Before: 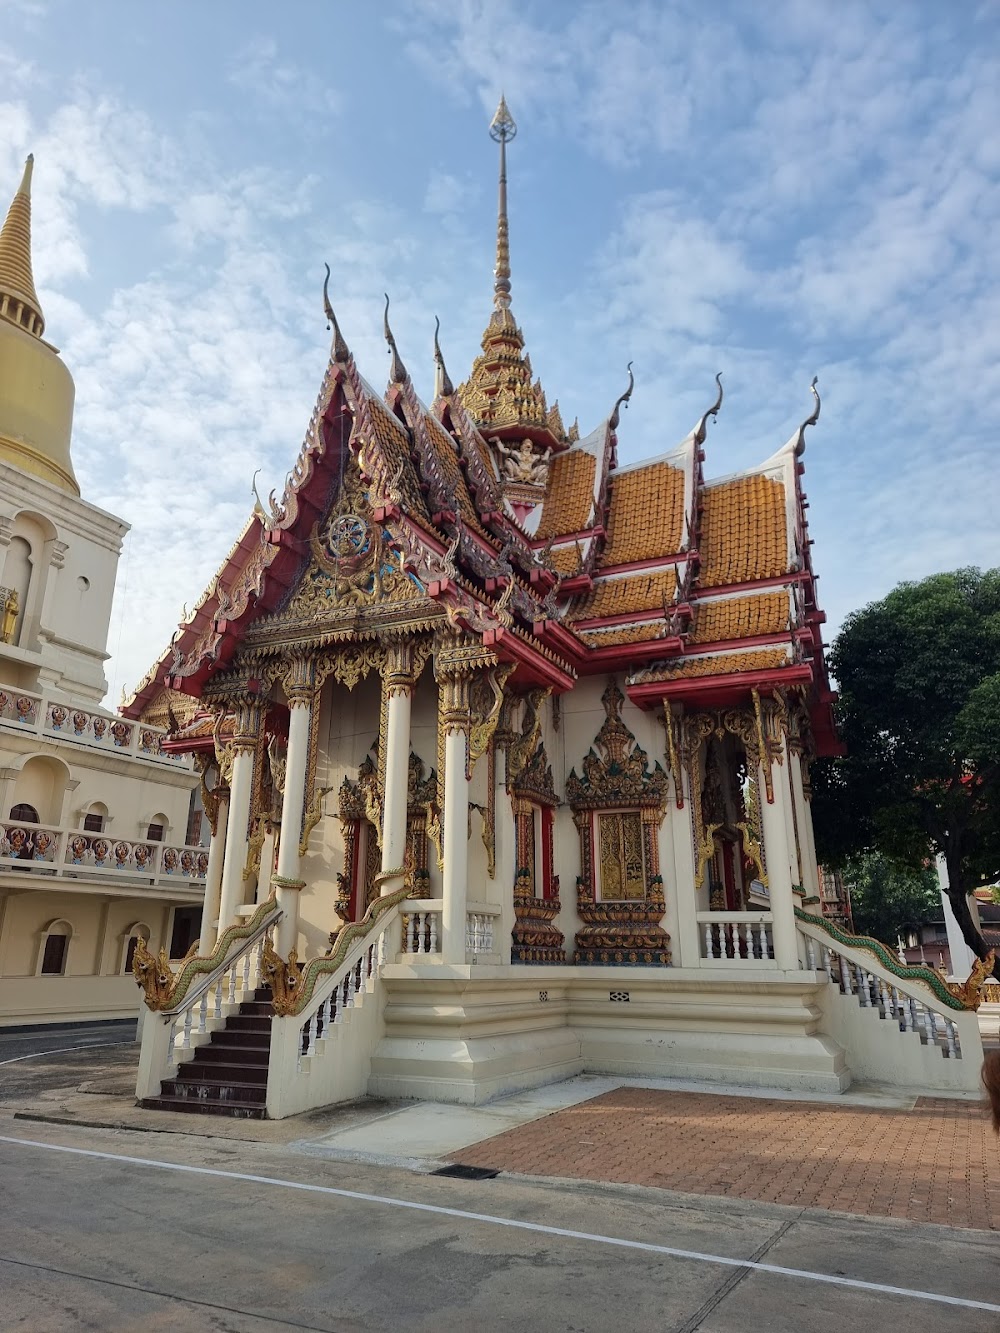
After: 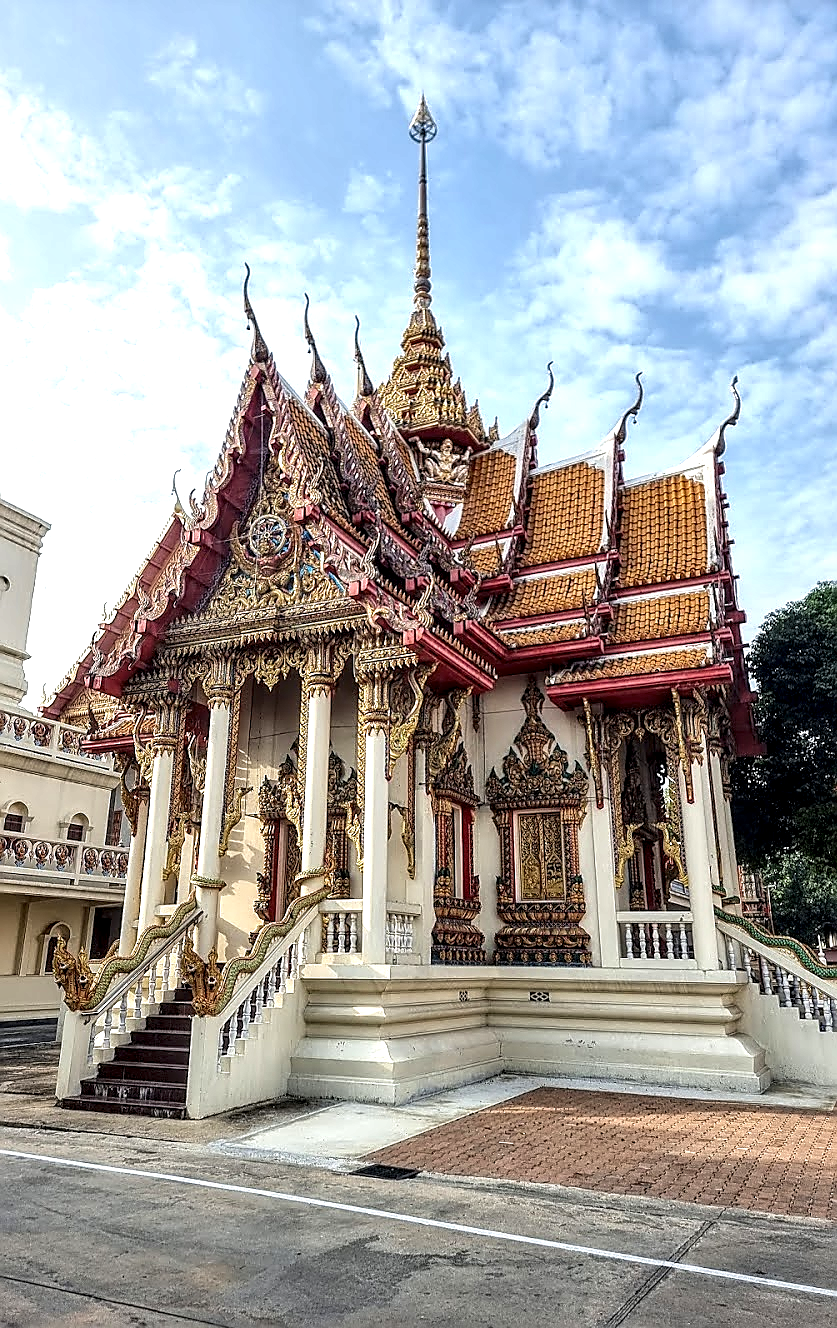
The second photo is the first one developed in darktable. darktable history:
exposure: black level correction 0, exposure 0.7 EV, compensate exposure bias true, compensate highlight preservation false
white balance: emerald 1
local contrast: highlights 19%, detail 186%
crop: left 8.026%, right 7.374%
sharpen: radius 1.4, amount 1.25, threshold 0.7
